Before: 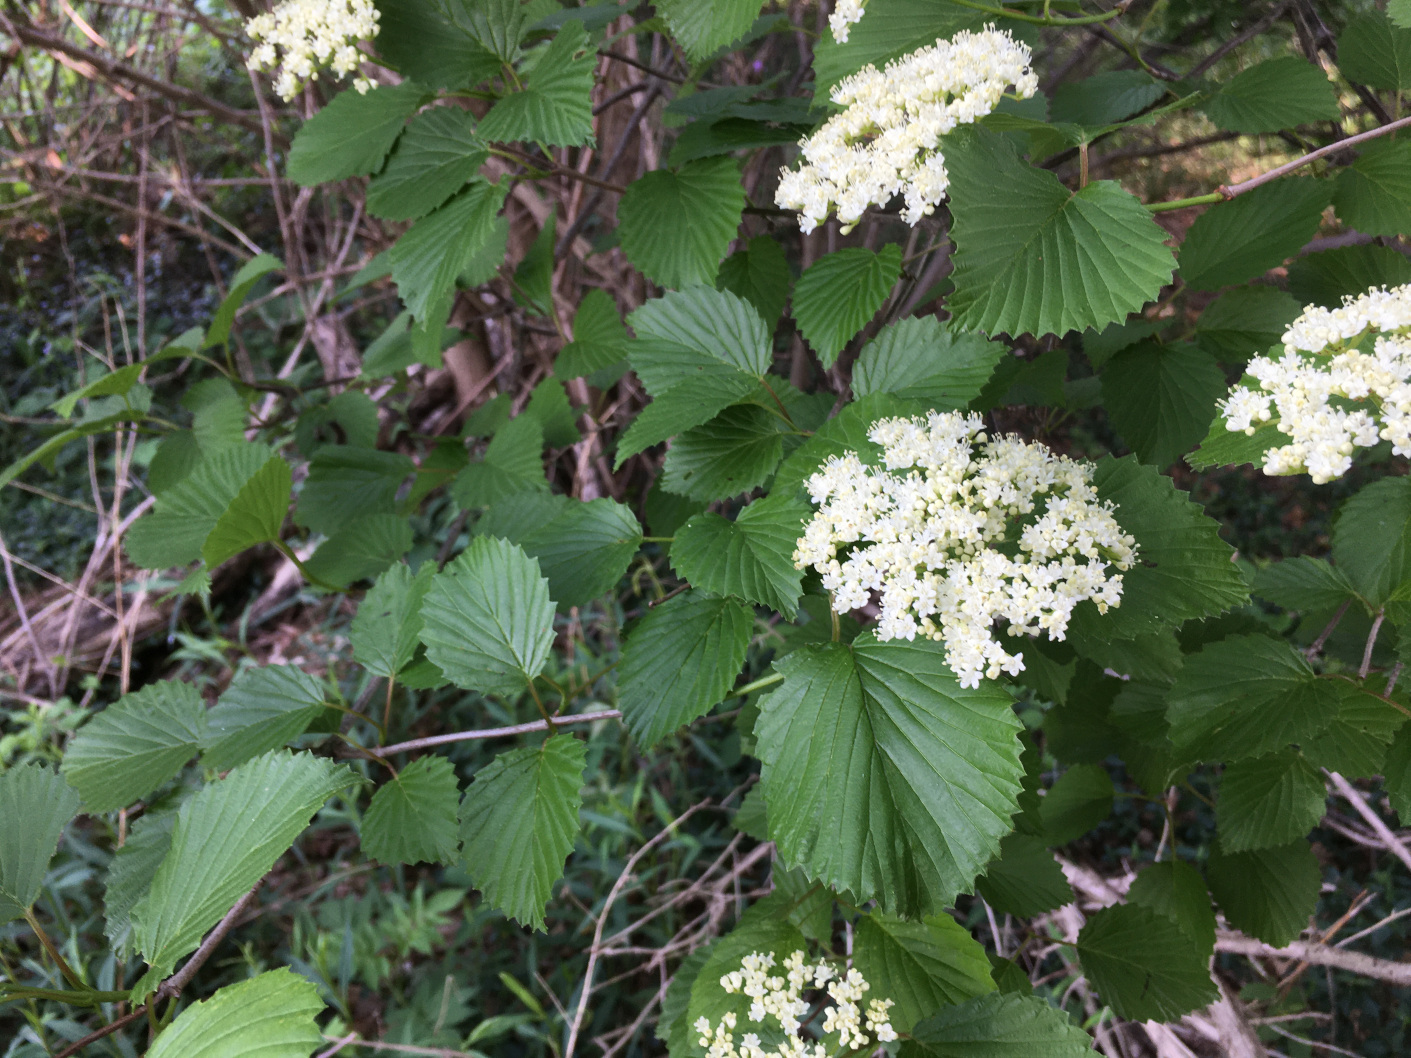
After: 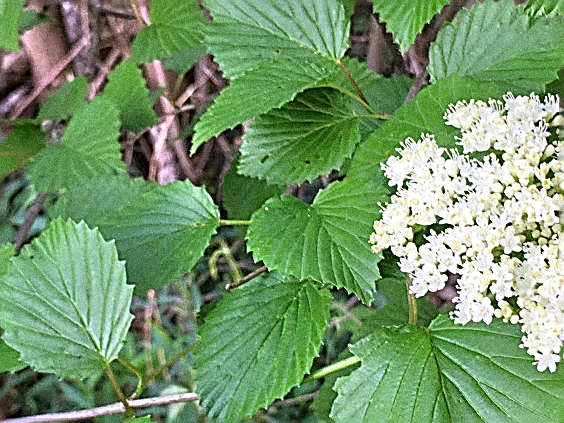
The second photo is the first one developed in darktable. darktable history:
contrast brightness saturation: contrast 0.04, saturation 0.16
crop: left 30%, top 30%, right 30%, bottom 30%
sharpen: amount 2
tone equalizer: -7 EV 0.15 EV, -6 EV 0.6 EV, -5 EV 1.15 EV, -4 EV 1.33 EV, -3 EV 1.15 EV, -2 EV 0.6 EV, -1 EV 0.15 EV, mask exposure compensation -0.5 EV
grain: coarseness 0.09 ISO, strength 40%
